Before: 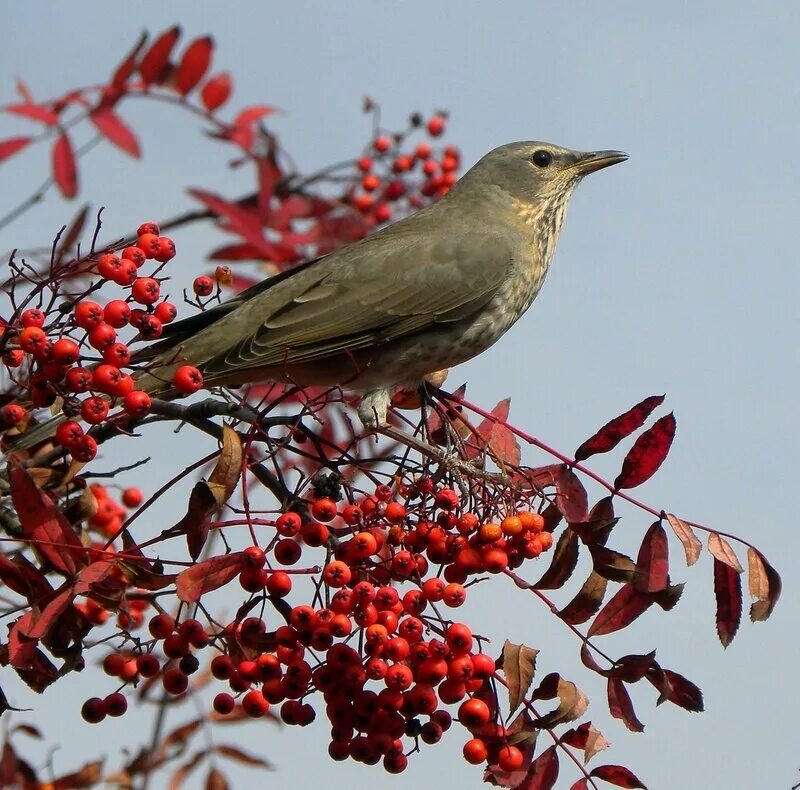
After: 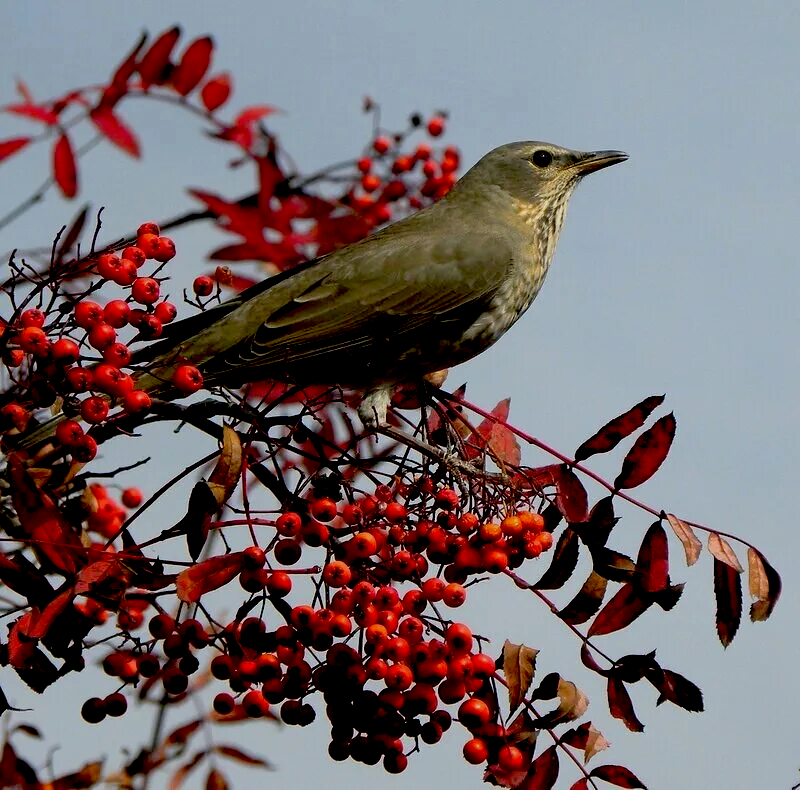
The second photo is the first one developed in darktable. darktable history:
exposure: black level correction 0.044, exposure -0.234 EV, compensate highlight preservation false
